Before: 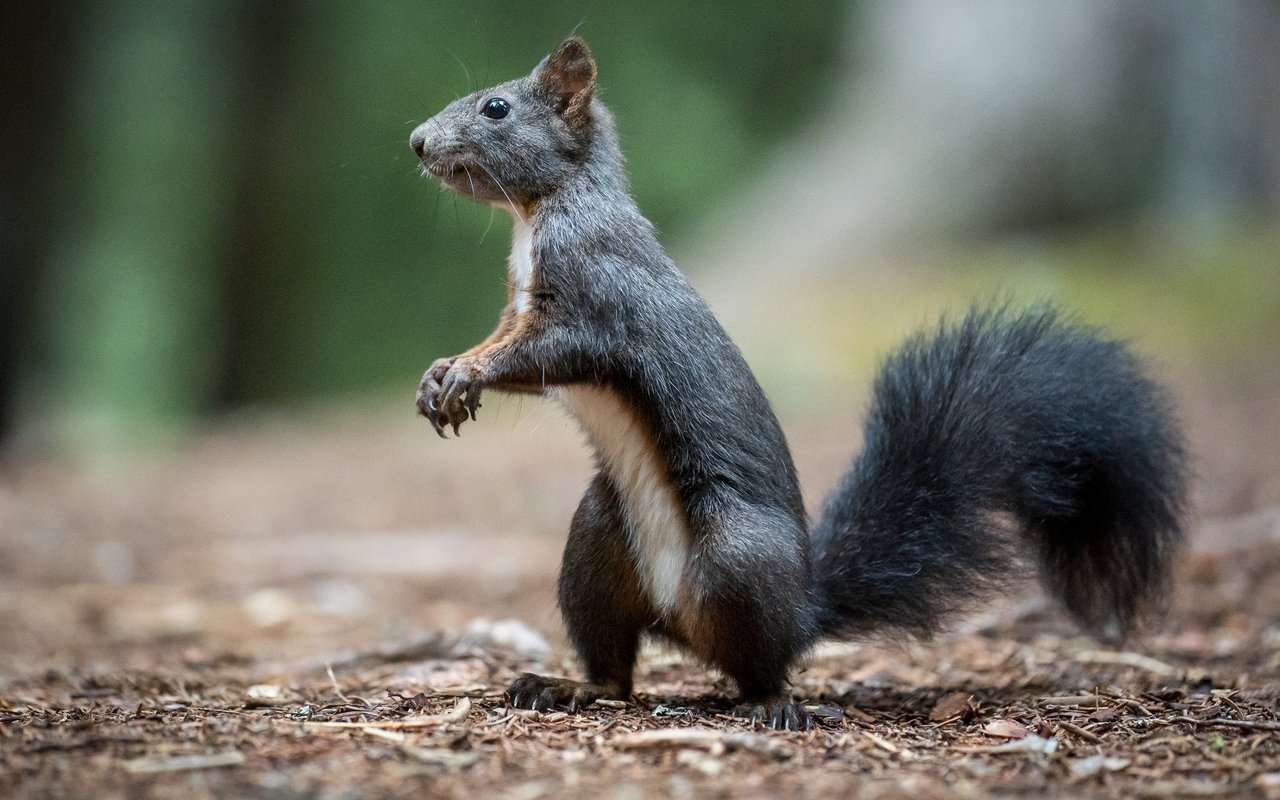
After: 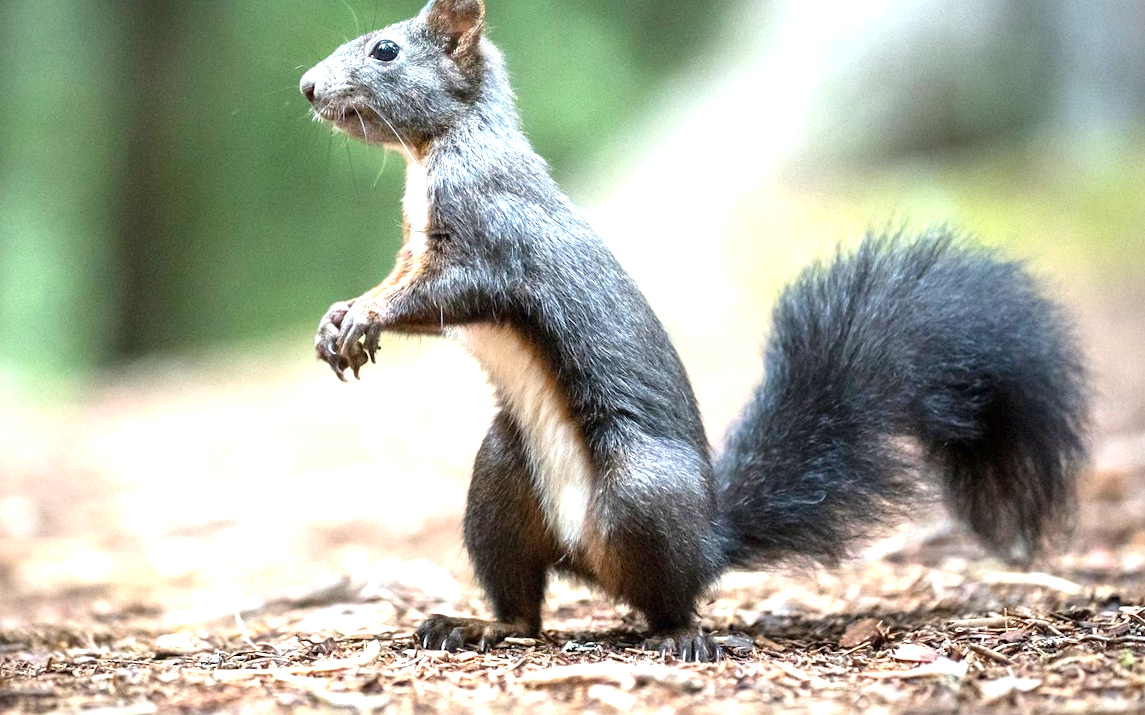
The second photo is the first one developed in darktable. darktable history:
exposure: black level correction 0, exposure 1.5 EV, compensate highlight preservation false
crop and rotate: angle 1.96°, left 5.673%, top 5.673%
